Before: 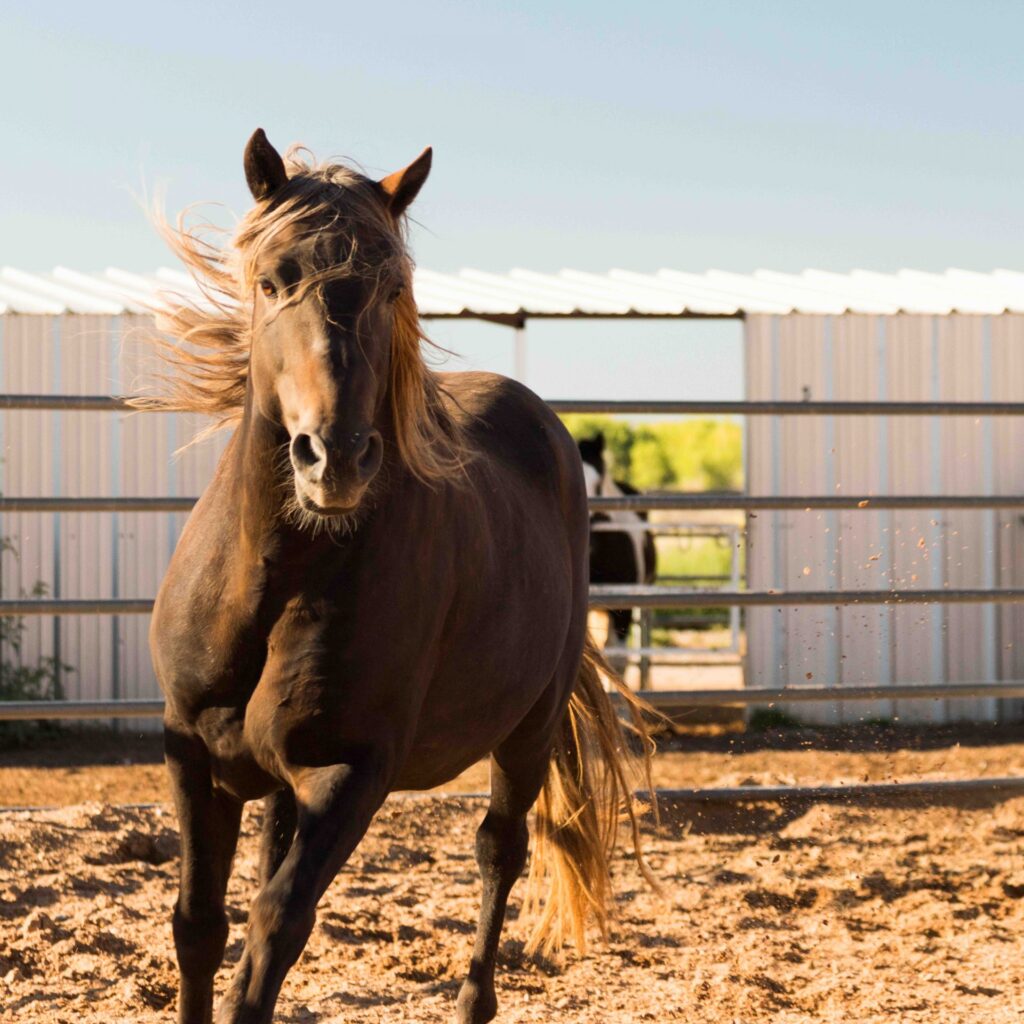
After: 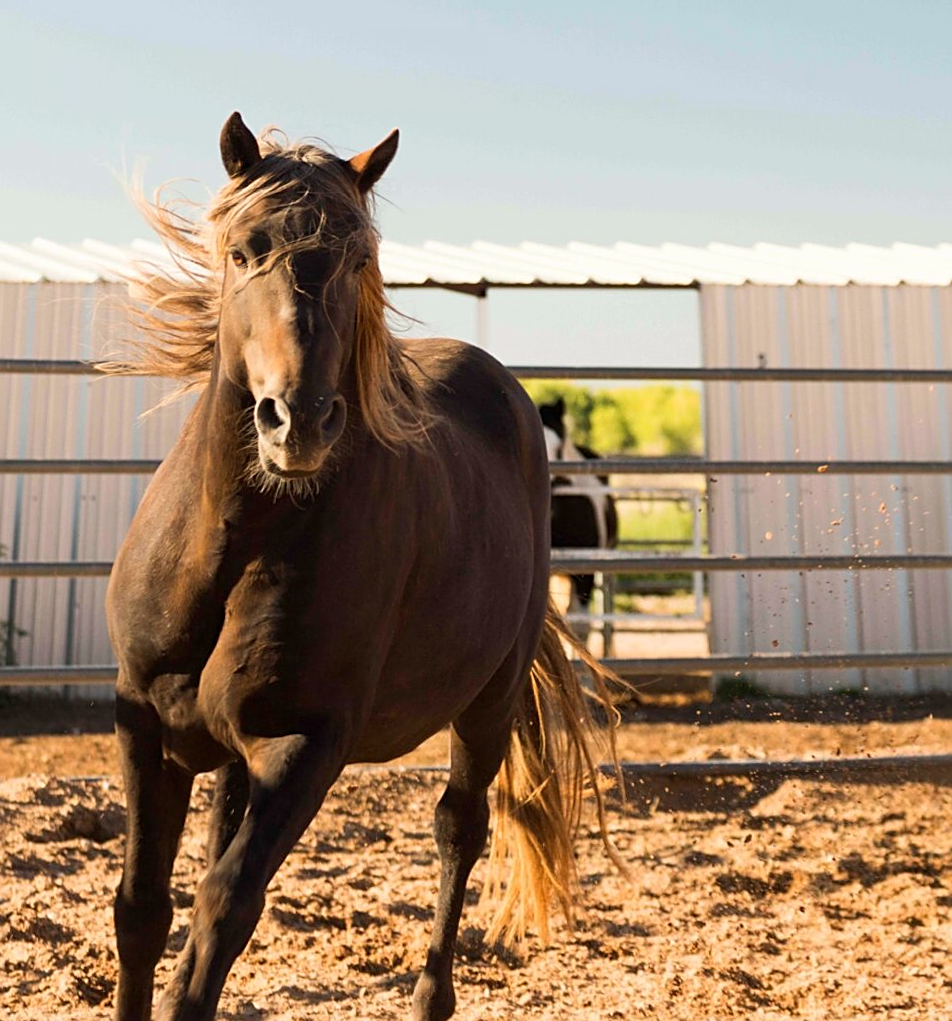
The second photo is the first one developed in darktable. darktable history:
white balance: red 1.009, blue 0.985
rotate and perspective: rotation 0.215°, lens shift (vertical) -0.139, crop left 0.069, crop right 0.939, crop top 0.002, crop bottom 0.996
sharpen: on, module defaults
color balance: mode lift, gamma, gain (sRGB)
